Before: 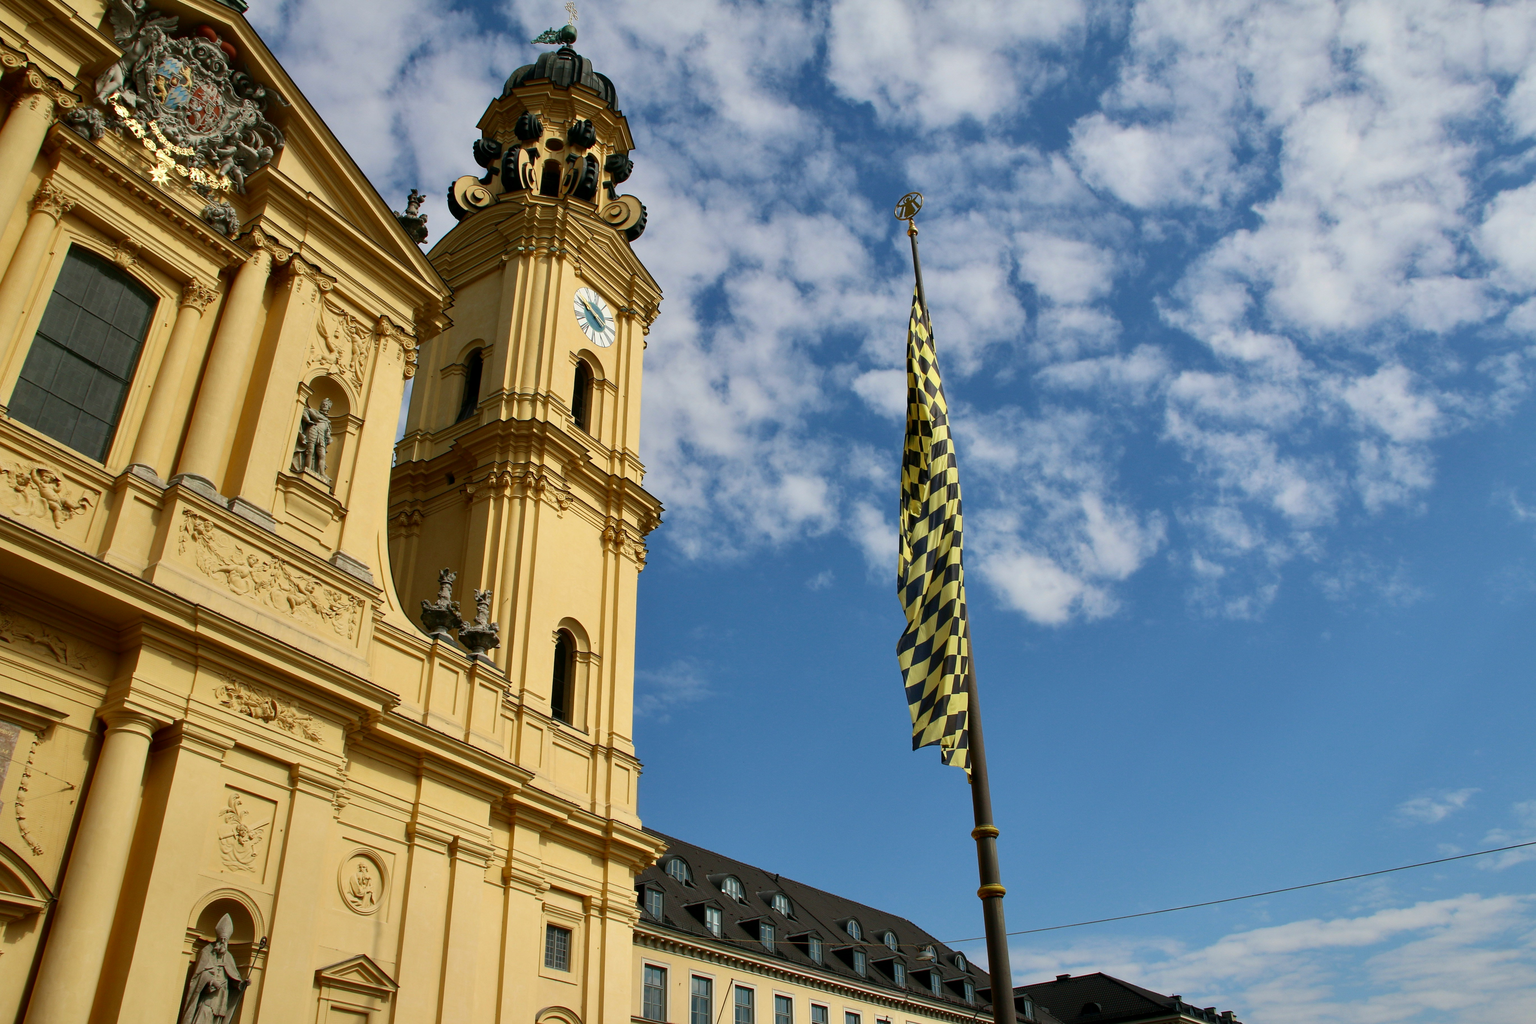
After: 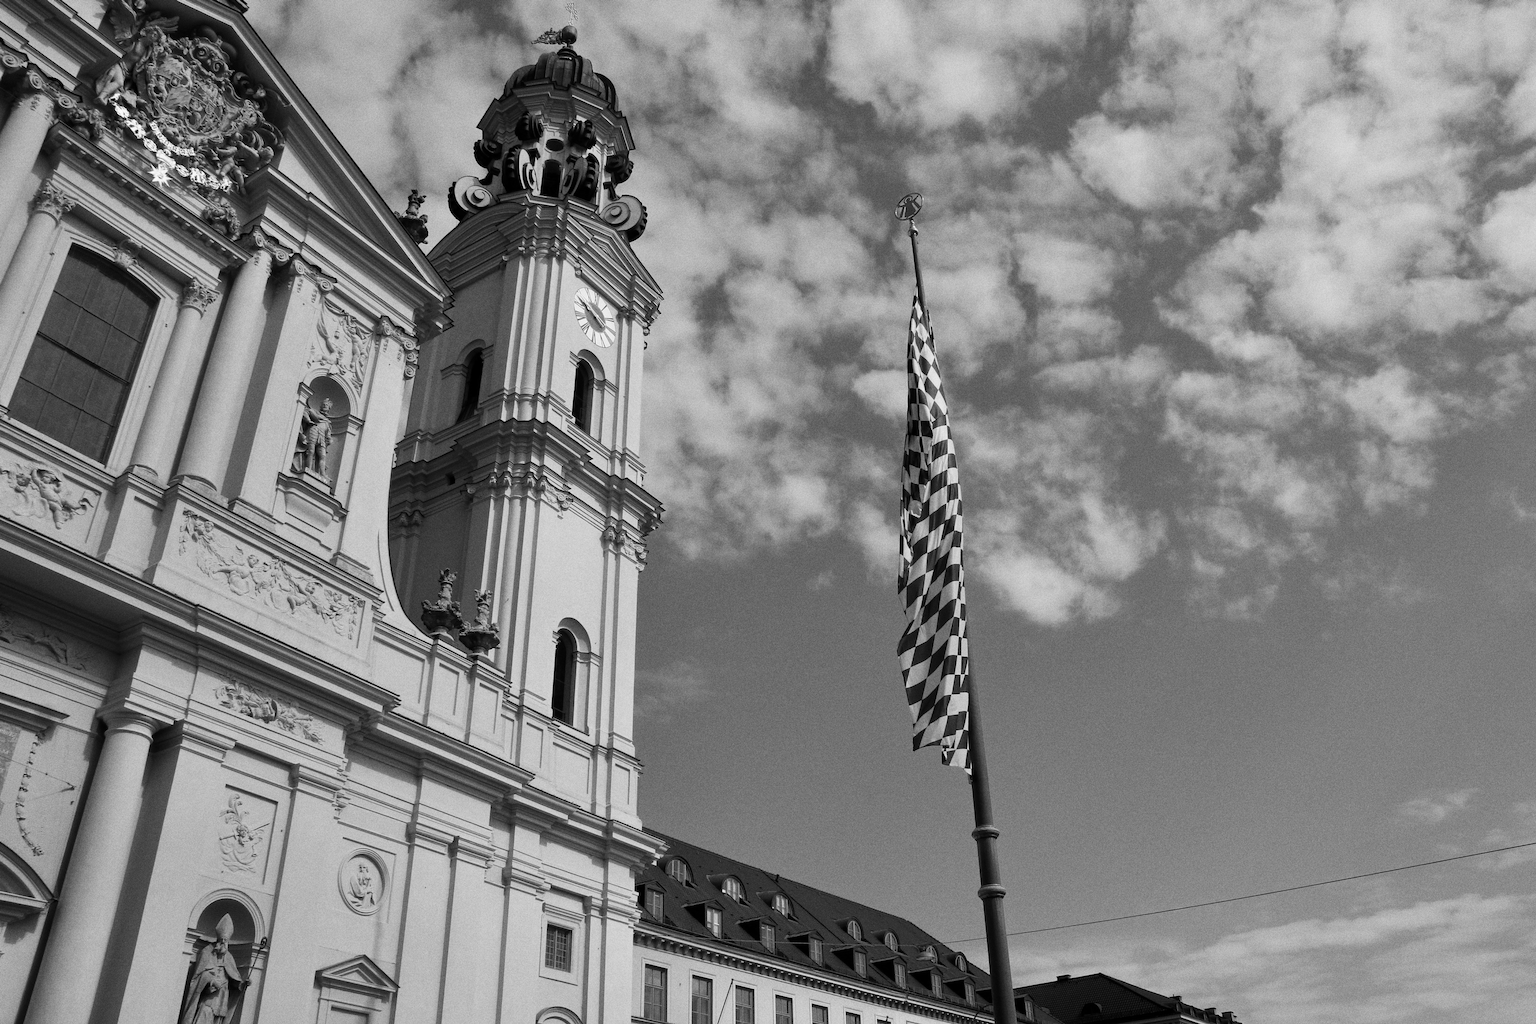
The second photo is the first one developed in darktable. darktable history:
monochrome: a -4.13, b 5.16, size 1
grain: coarseness 0.09 ISO, strength 40%
